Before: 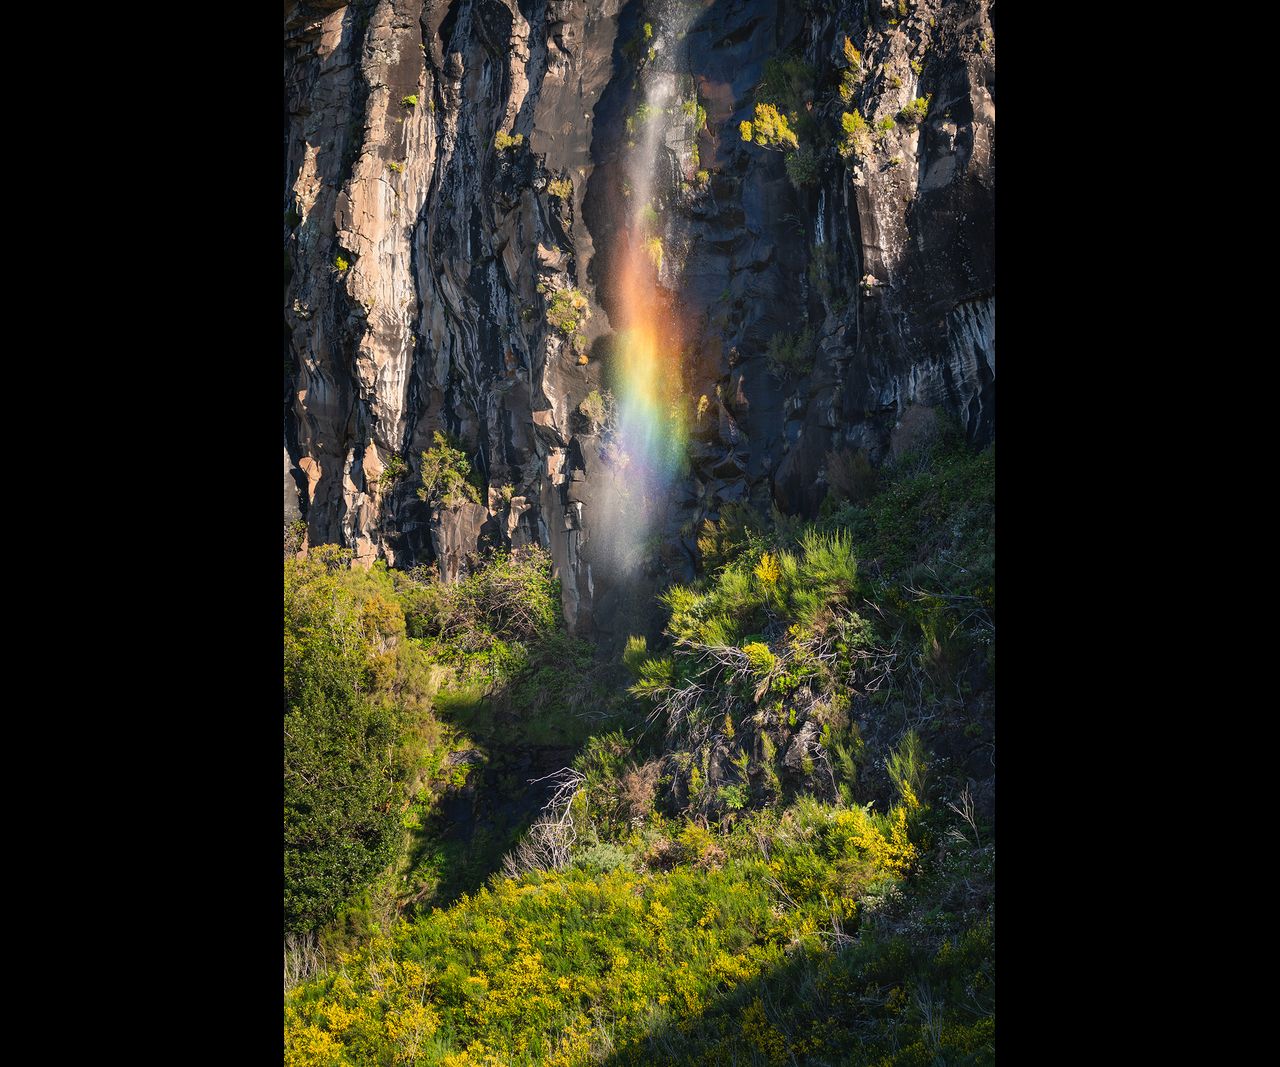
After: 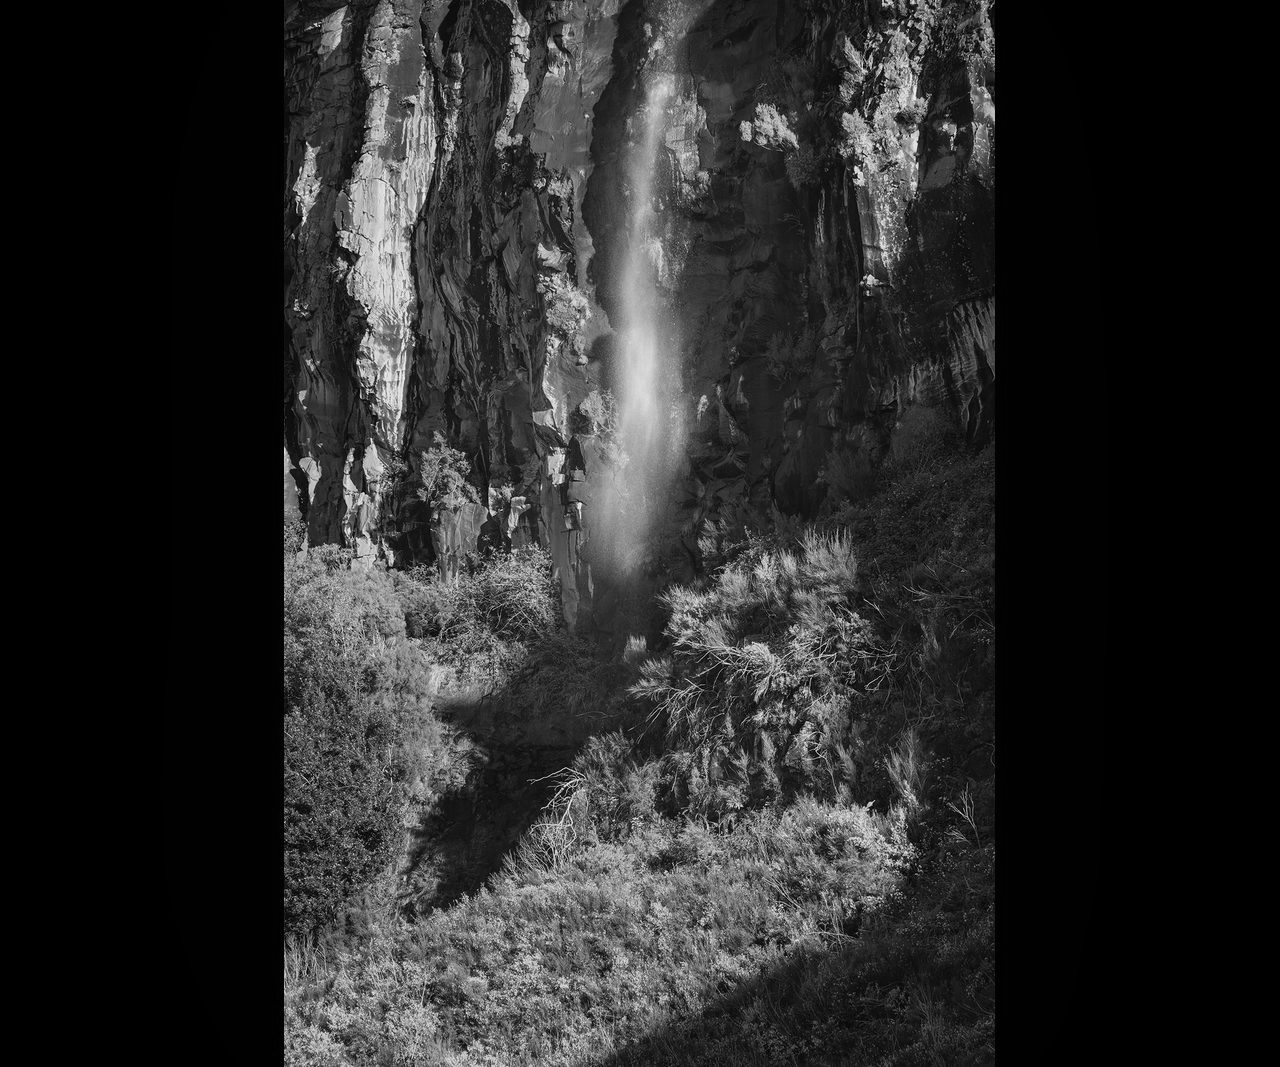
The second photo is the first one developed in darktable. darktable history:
local contrast: mode bilateral grid, contrast 100, coarseness 100, detail 94%, midtone range 0.2
monochrome: a -71.75, b 75.82
